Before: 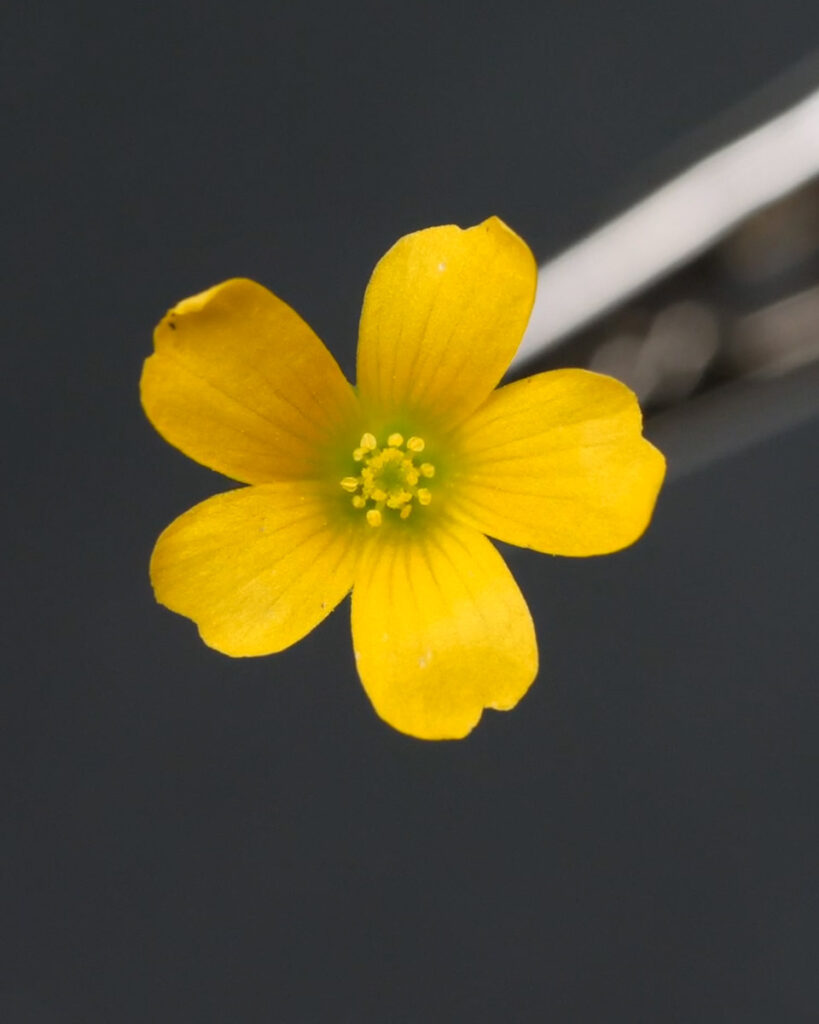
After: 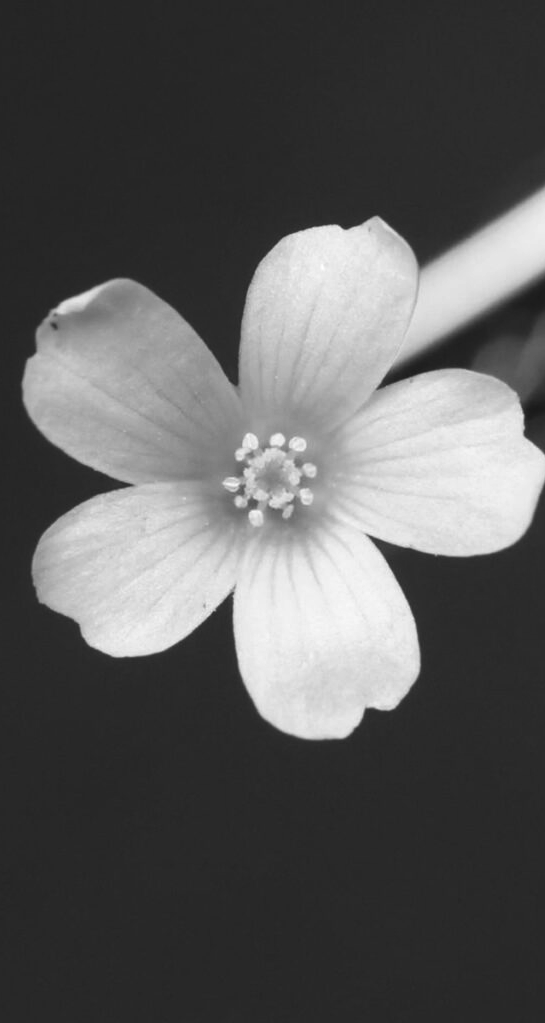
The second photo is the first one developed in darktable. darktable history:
monochrome: a 73.58, b 64.21
color balance: lift [1.005, 0.99, 1.007, 1.01], gamma [1, 0.979, 1.011, 1.021], gain [0.923, 1.098, 1.025, 0.902], input saturation 90.45%, contrast 7.73%, output saturation 105.91%
tone equalizer: -8 EV -0.417 EV, -7 EV -0.389 EV, -6 EV -0.333 EV, -5 EV -0.222 EV, -3 EV 0.222 EV, -2 EV 0.333 EV, -1 EV 0.389 EV, +0 EV 0.417 EV, edges refinement/feathering 500, mask exposure compensation -1.57 EV, preserve details no
crop and rotate: left 14.436%, right 18.898%
